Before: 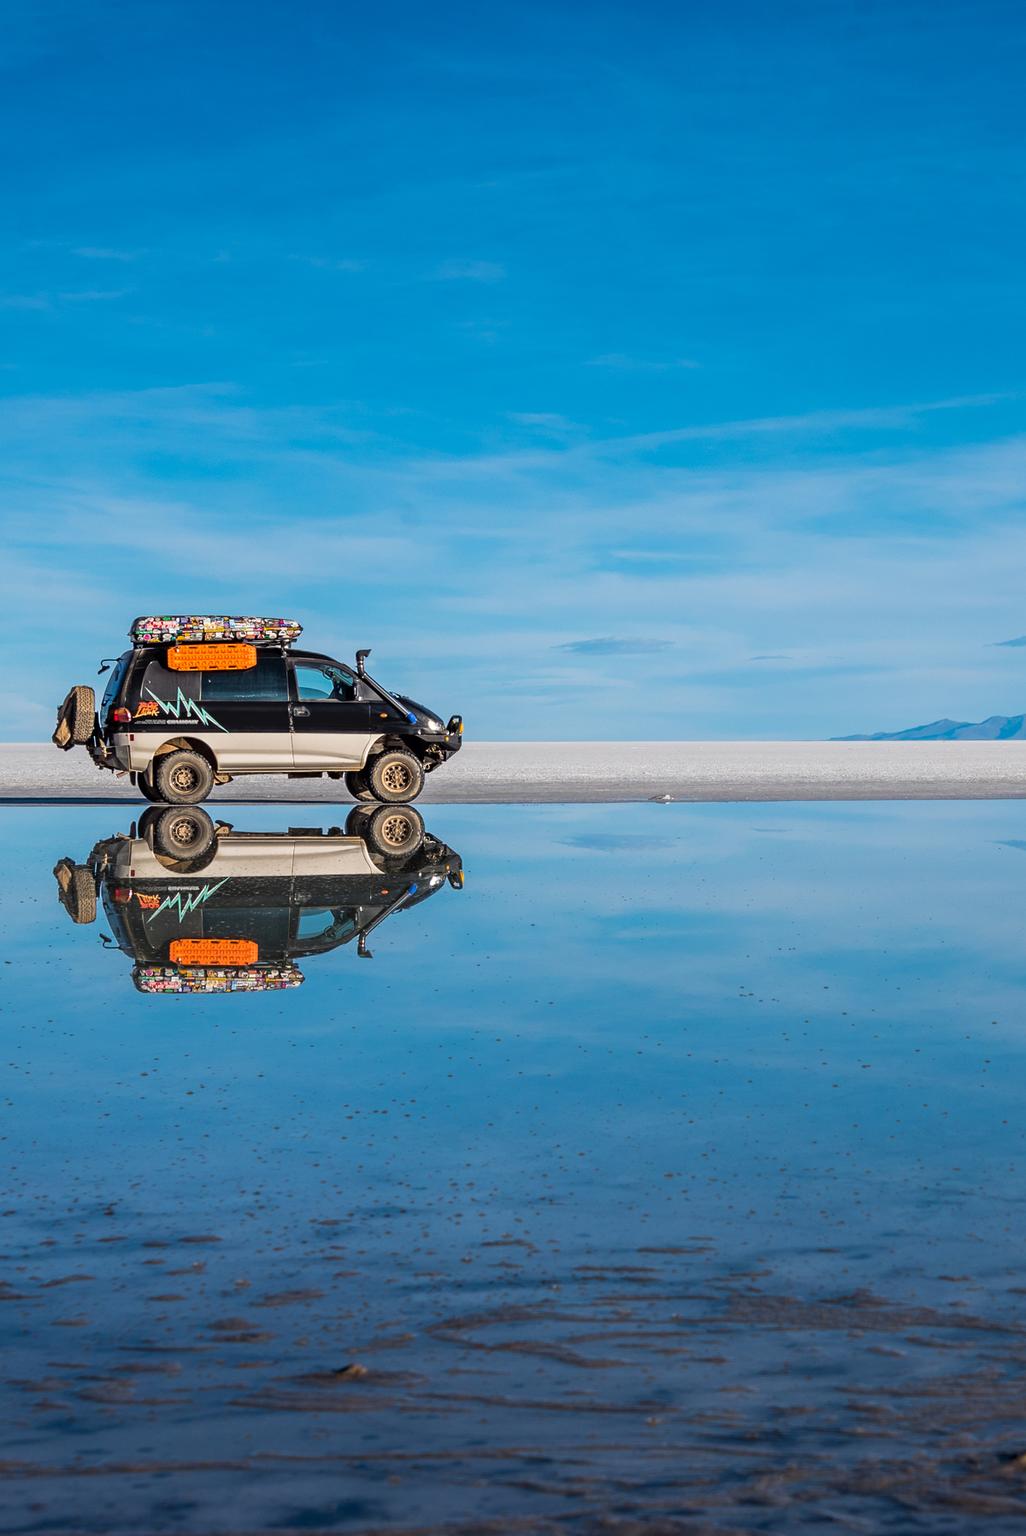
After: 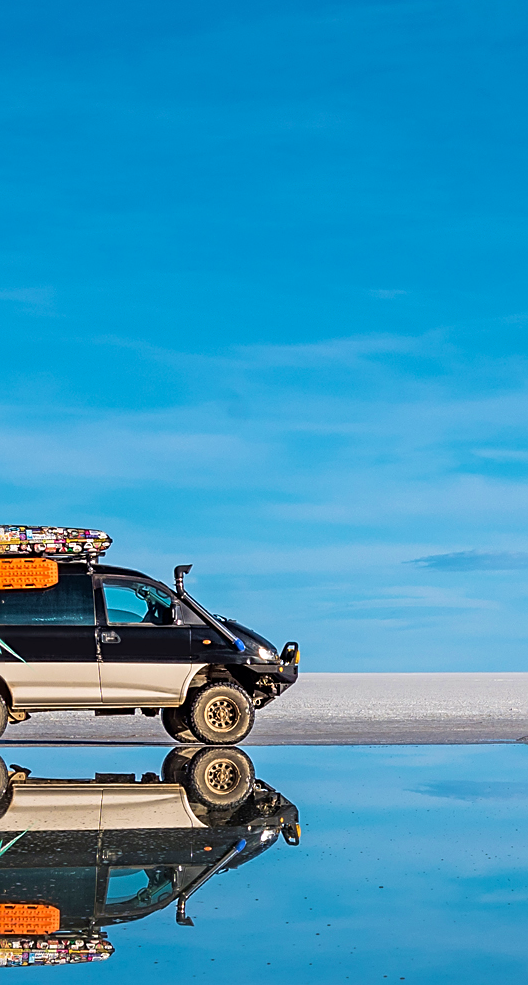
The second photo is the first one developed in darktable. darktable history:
velvia: strength 45%
crop: left 20.248%, top 10.86%, right 35.675%, bottom 34.321%
sharpen: on, module defaults
